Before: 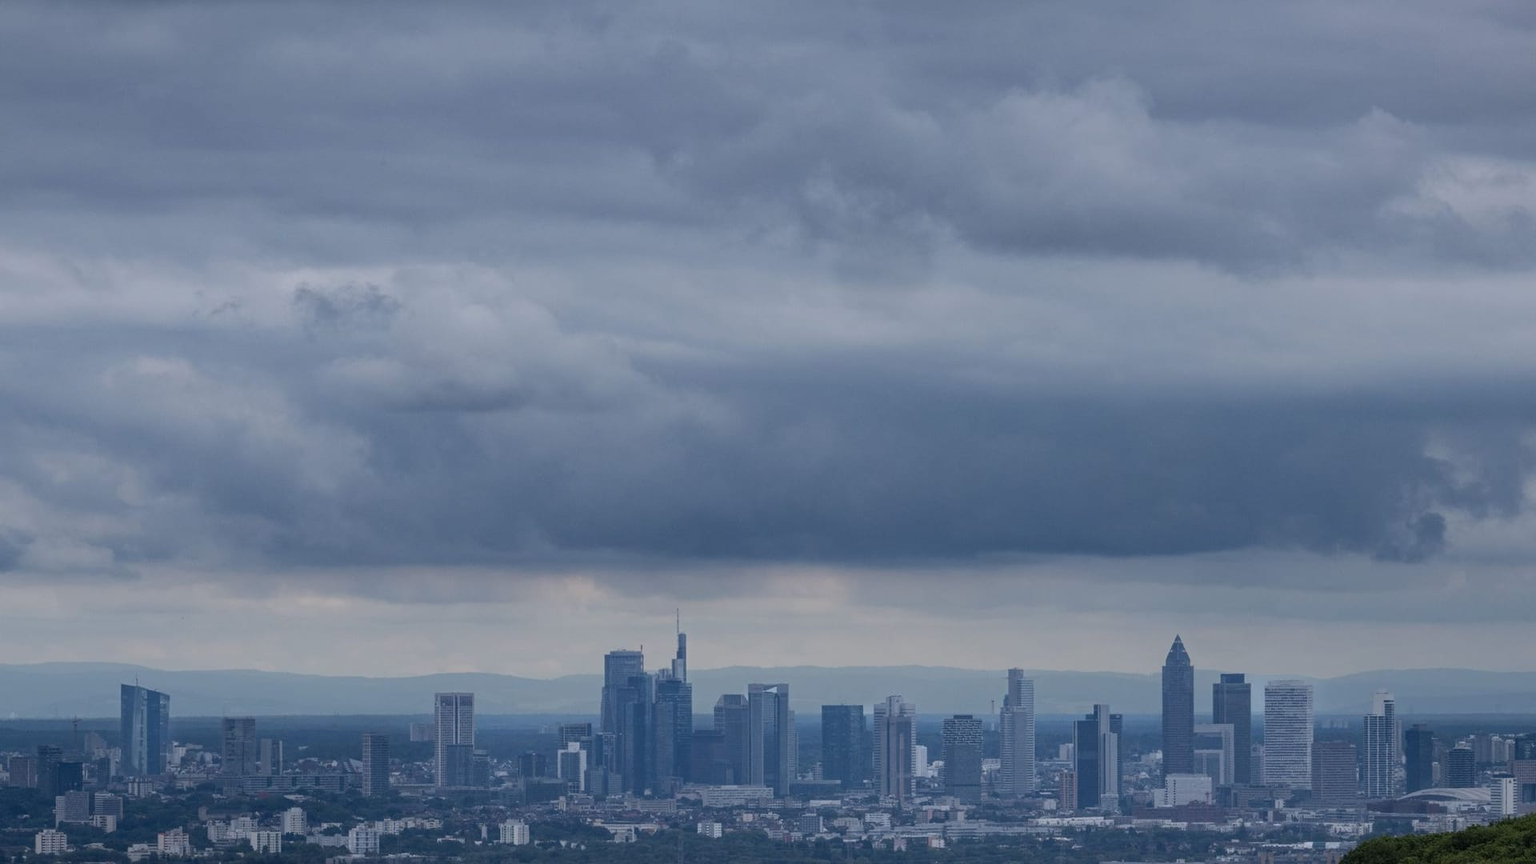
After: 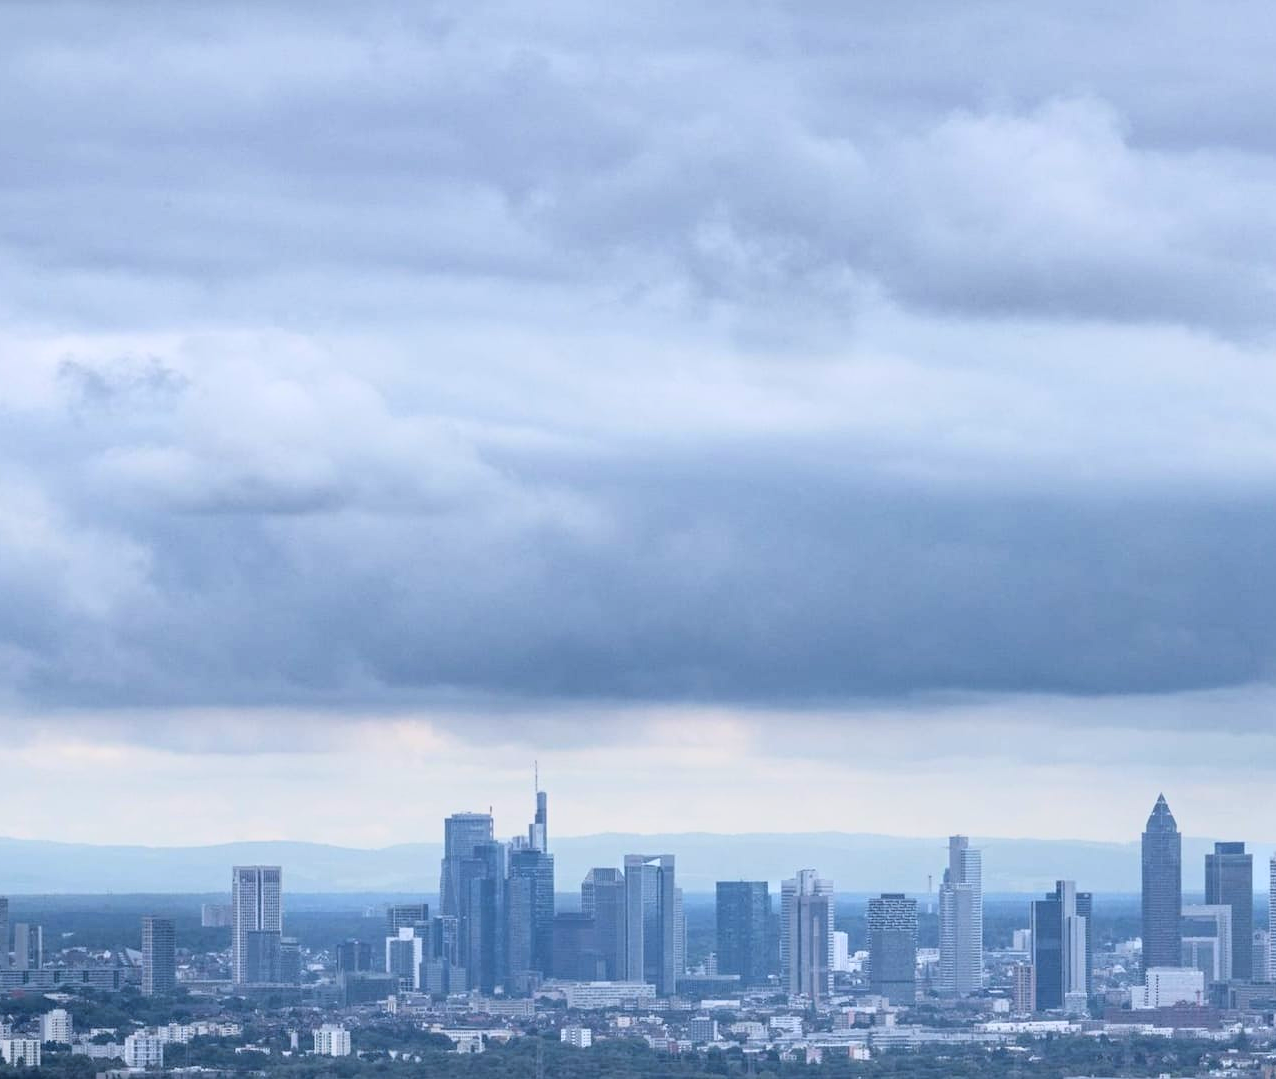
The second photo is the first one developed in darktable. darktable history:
base curve: curves: ch0 [(0, 0) (0.012, 0.01) (0.073, 0.168) (0.31, 0.711) (0.645, 0.957) (1, 1)]
crop and rotate: left 16.232%, right 17.292%
